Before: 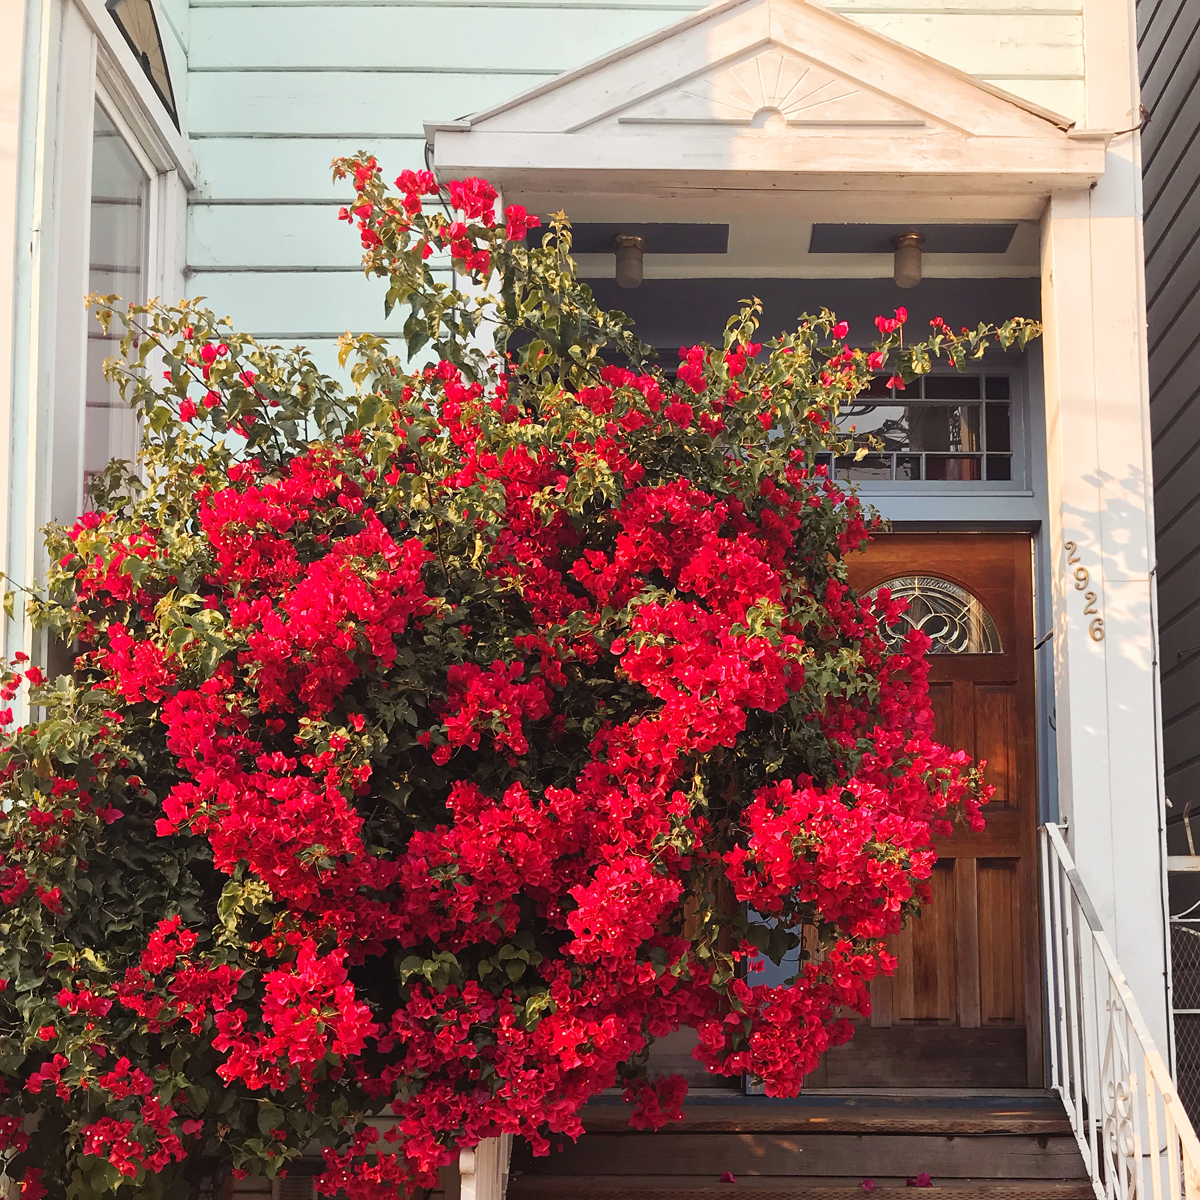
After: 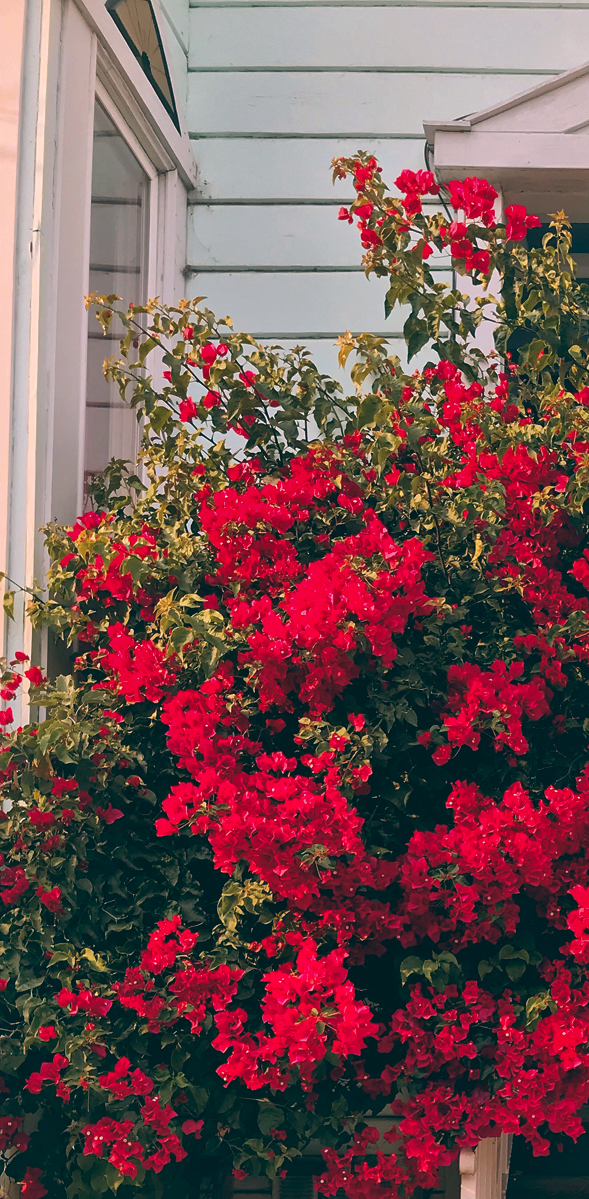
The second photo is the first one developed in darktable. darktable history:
shadows and highlights: on, module defaults
crop and rotate: left 0%, top 0%, right 50.845%
color balance: lift [1.016, 0.983, 1, 1.017], gamma [0.78, 1.018, 1.043, 0.957], gain [0.786, 1.063, 0.937, 1.017], input saturation 118.26%, contrast 13.43%, contrast fulcrum 21.62%, output saturation 82.76%
